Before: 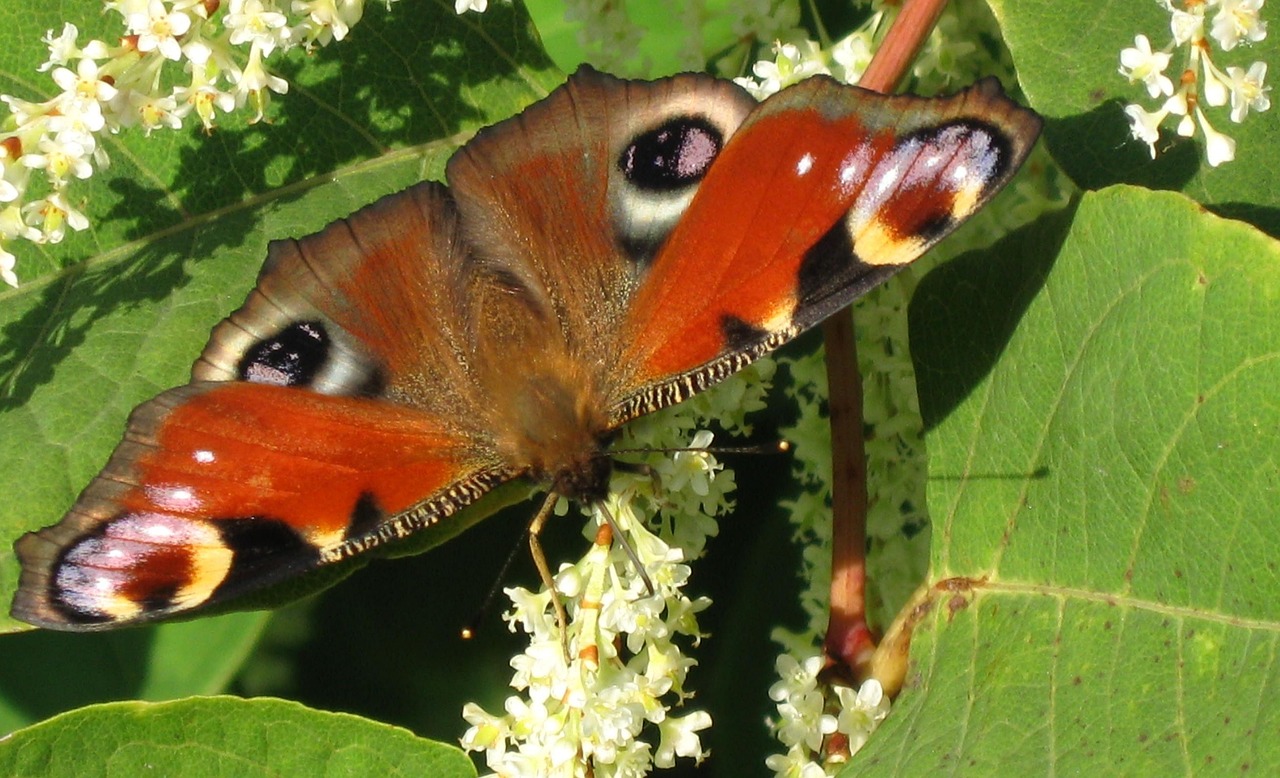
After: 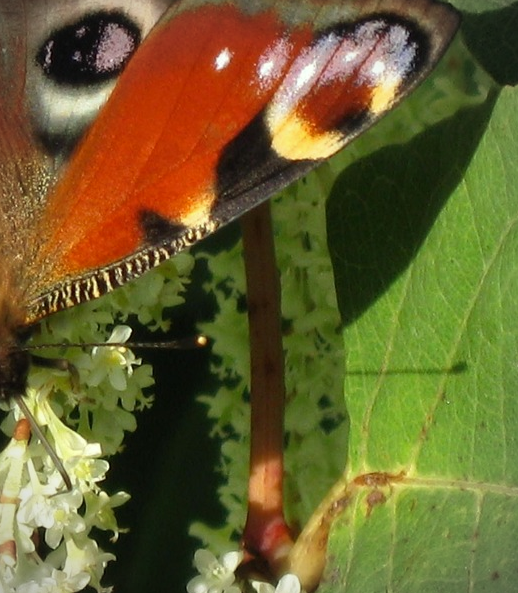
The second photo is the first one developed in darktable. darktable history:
vignetting: unbound false
color correction: highlights a* -2.63, highlights b* 2.34
crop: left 45.505%, top 13.534%, right 13.956%, bottom 10.125%
